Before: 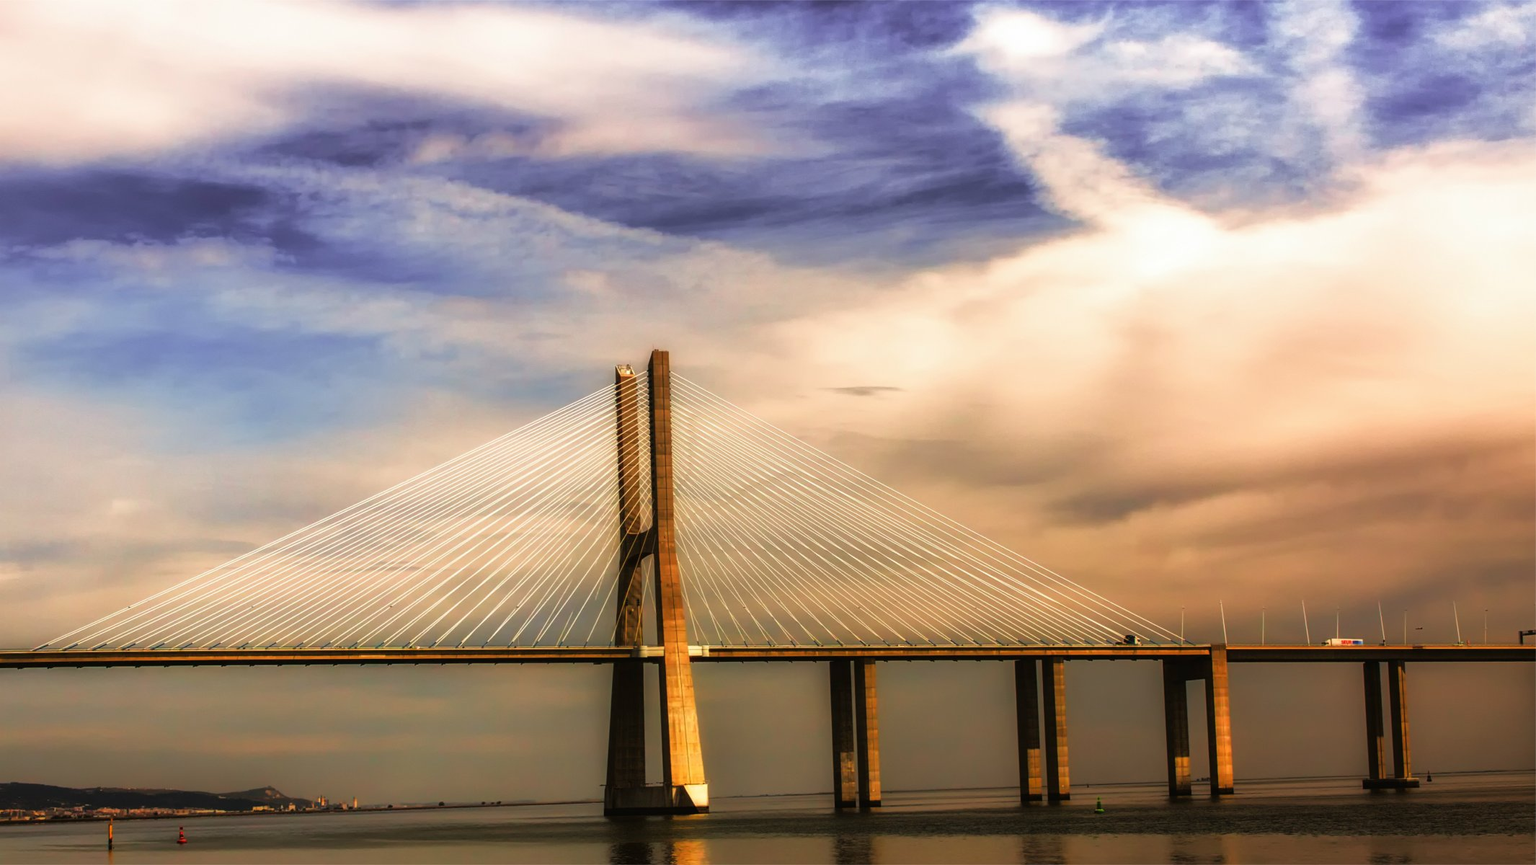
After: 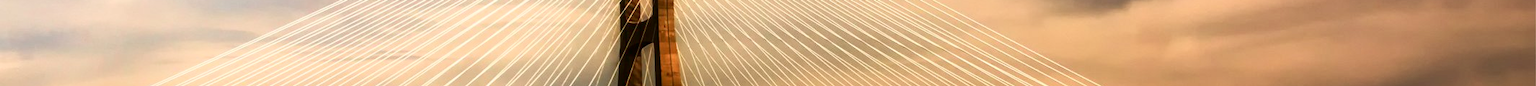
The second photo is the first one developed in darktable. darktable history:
contrast brightness saturation: contrast 0.28
base curve: curves: ch0 [(0, 0) (0.283, 0.295) (1, 1)], preserve colors none
crop and rotate: top 59.084%, bottom 30.916%
